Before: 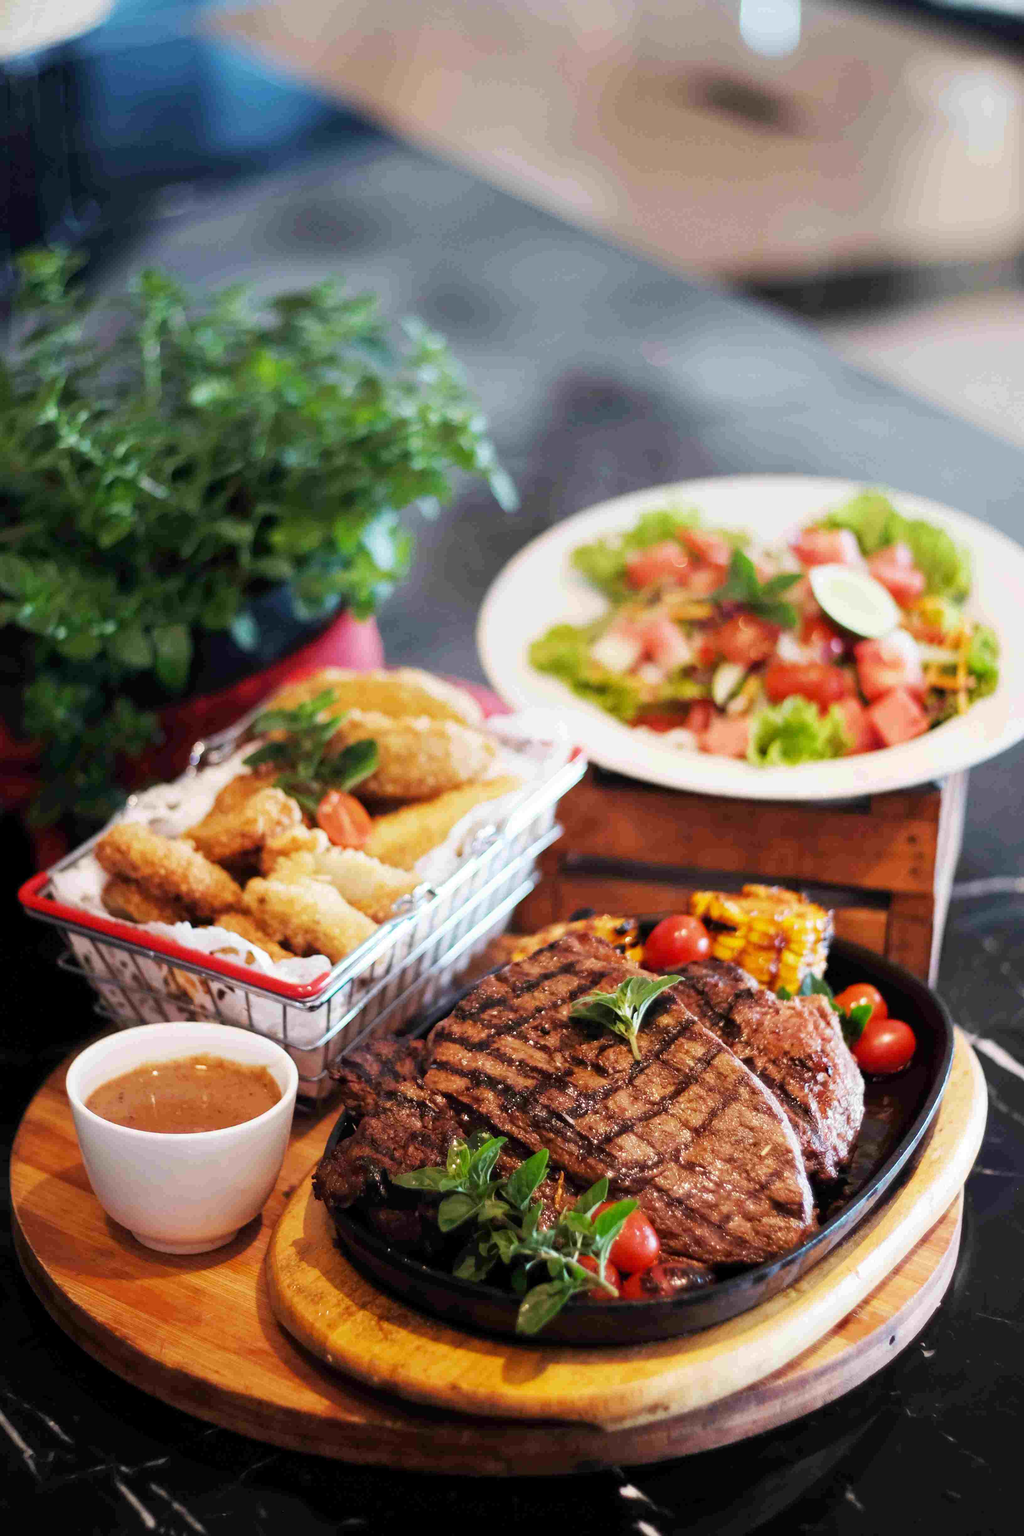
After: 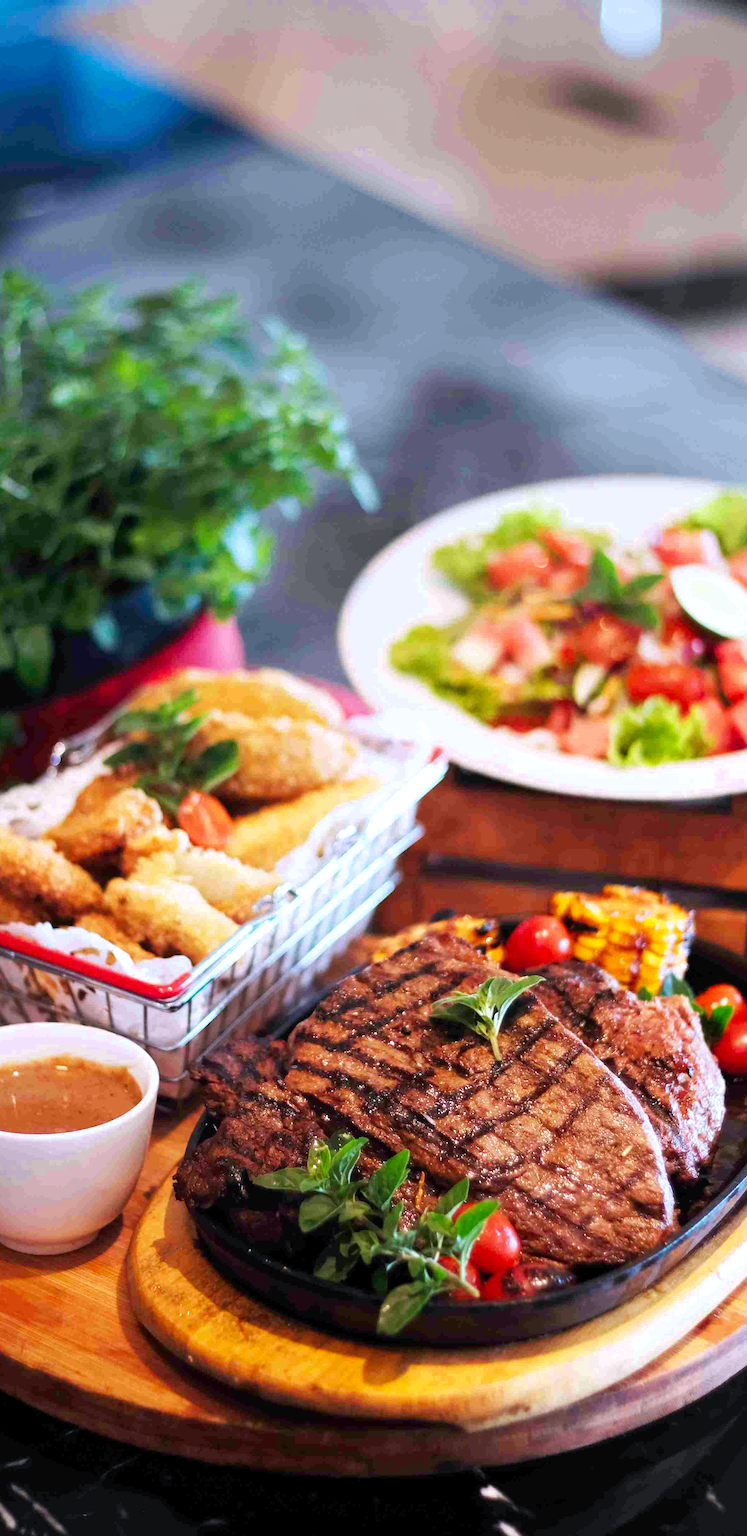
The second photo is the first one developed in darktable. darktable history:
color calibration: gray › normalize channels true, illuminant as shot in camera, x 0.358, y 0.373, temperature 4628.91 K, gamut compression 0.005
tone equalizer: on, module defaults
sharpen: radius 1.027, threshold 0.923
crop: left 13.65%, right 13.33%
exposure: exposure 0.203 EV, compensate exposure bias true, compensate highlight preservation false
color zones: curves: ch0 [(0, 0.613) (0.01, 0.613) (0.245, 0.448) (0.498, 0.529) (0.642, 0.665) (0.879, 0.777) (0.99, 0.613)]; ch1 [(0, 0.035) (0.121, 0.189) (0.259, 0.197) (0.415, 0.061) (0.589, 0.022) (0.732, 0.022) (0.857, 0.026) (0.991, 0.053)], mix -121.06%
